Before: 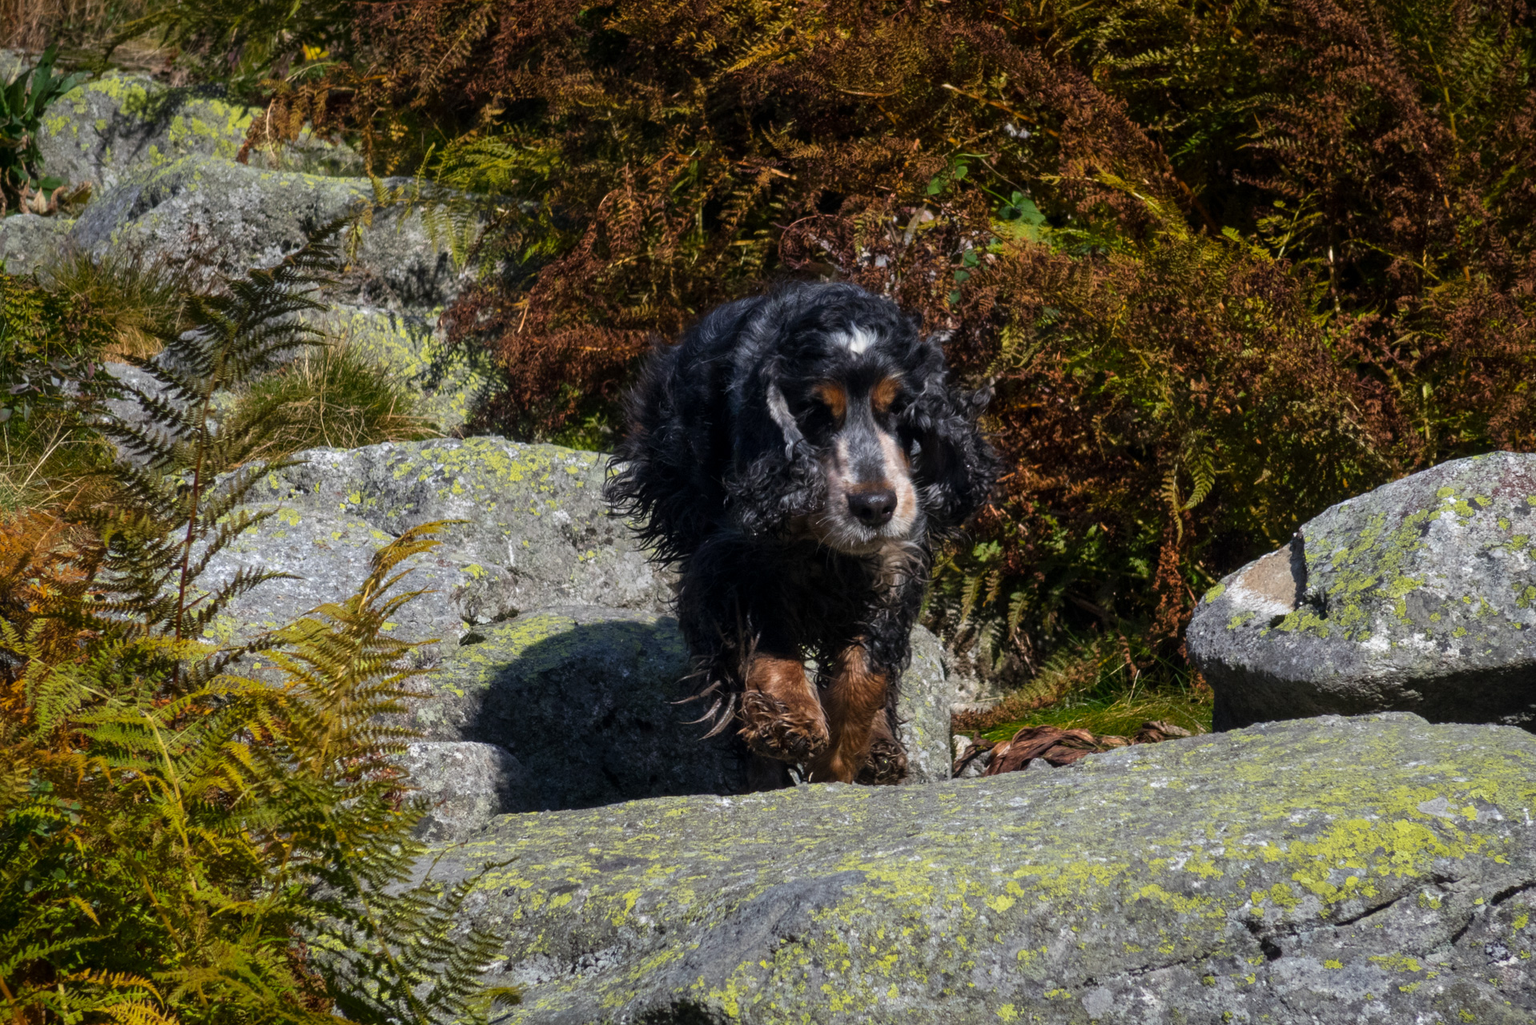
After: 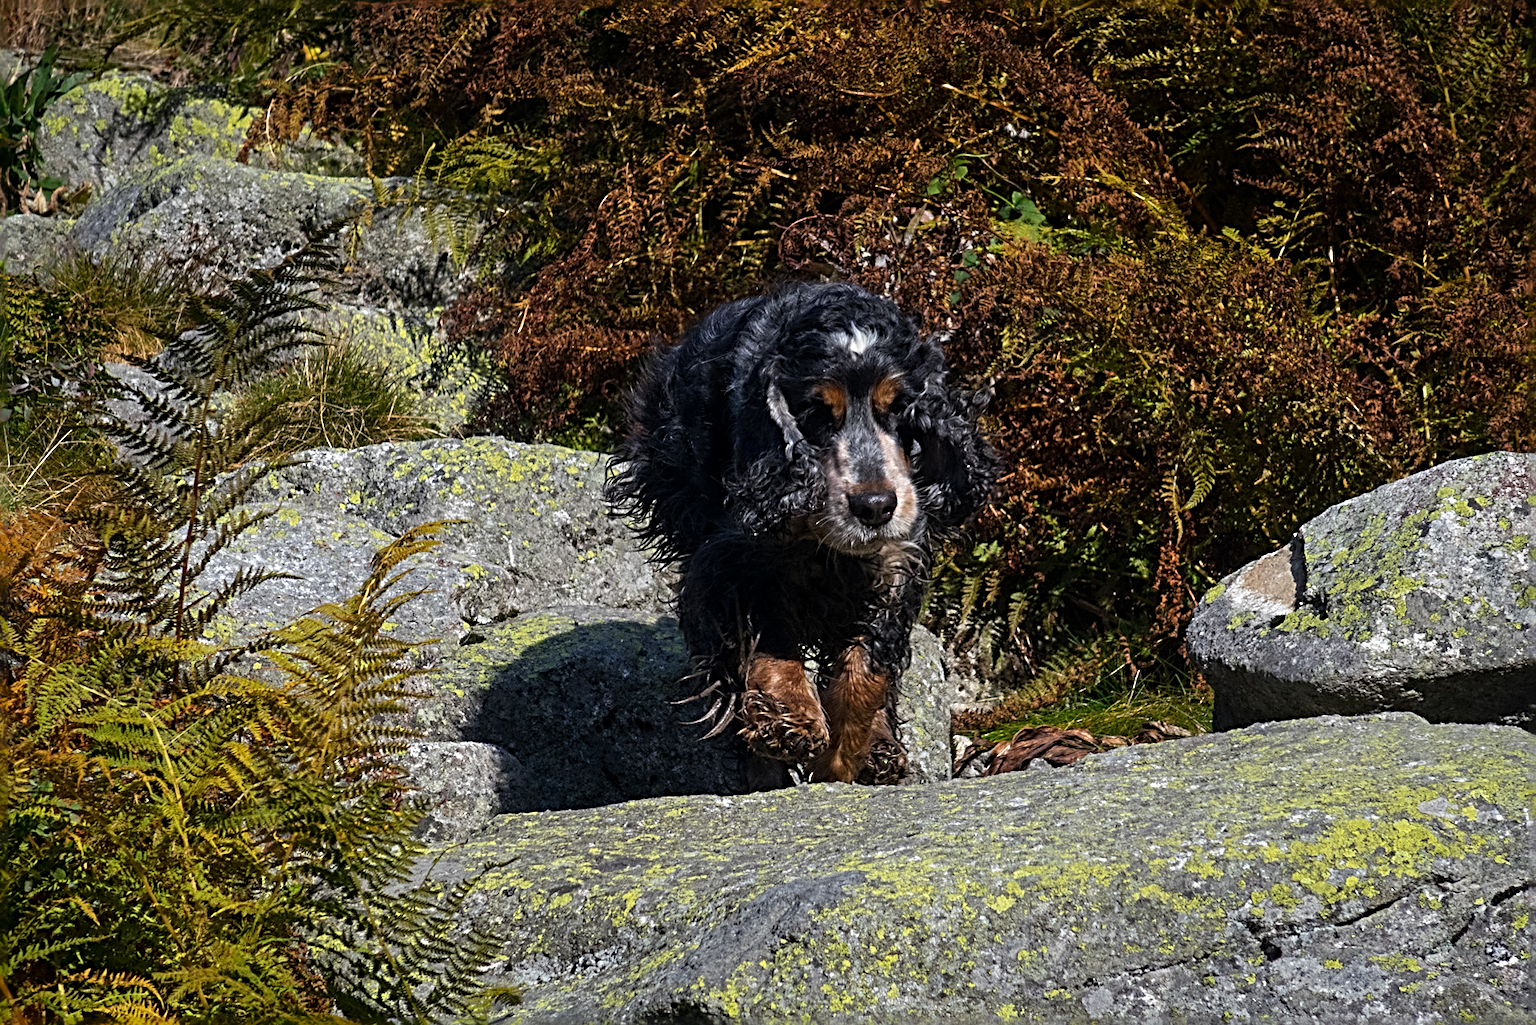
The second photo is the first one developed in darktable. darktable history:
sharpen: radius 3.674, amount 0.941
